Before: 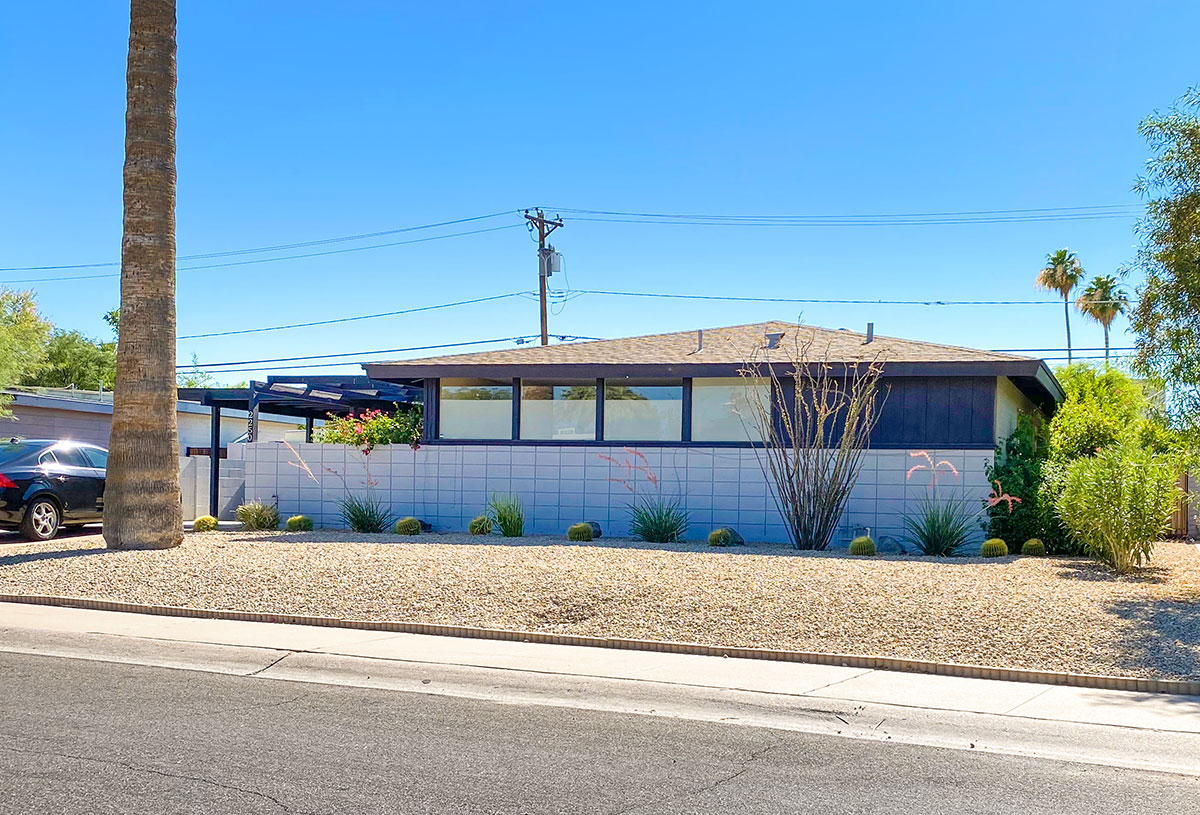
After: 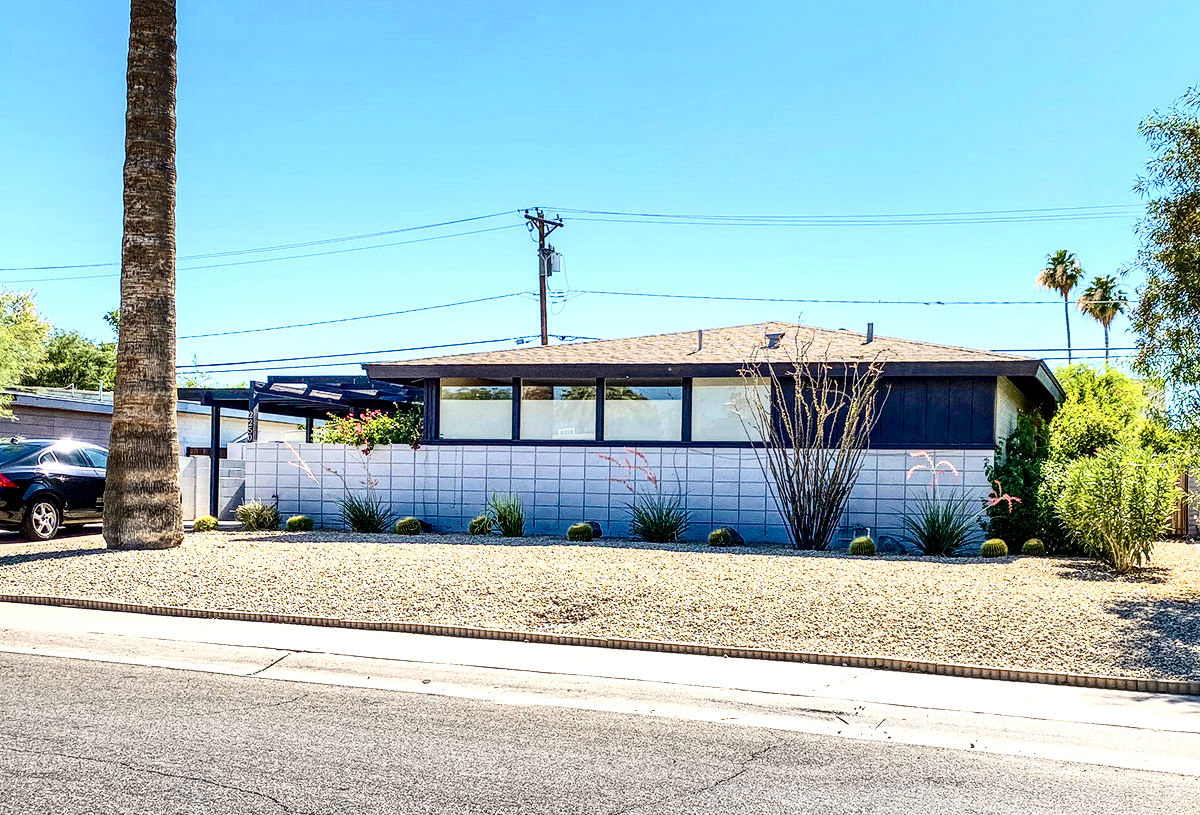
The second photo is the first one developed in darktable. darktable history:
local contrast: highlights 60%, shadows 60%, detail 160%
contrast brightness saturation: contrast 0.39, brightness 0.1
rotate and perspective: automatic cropping off
